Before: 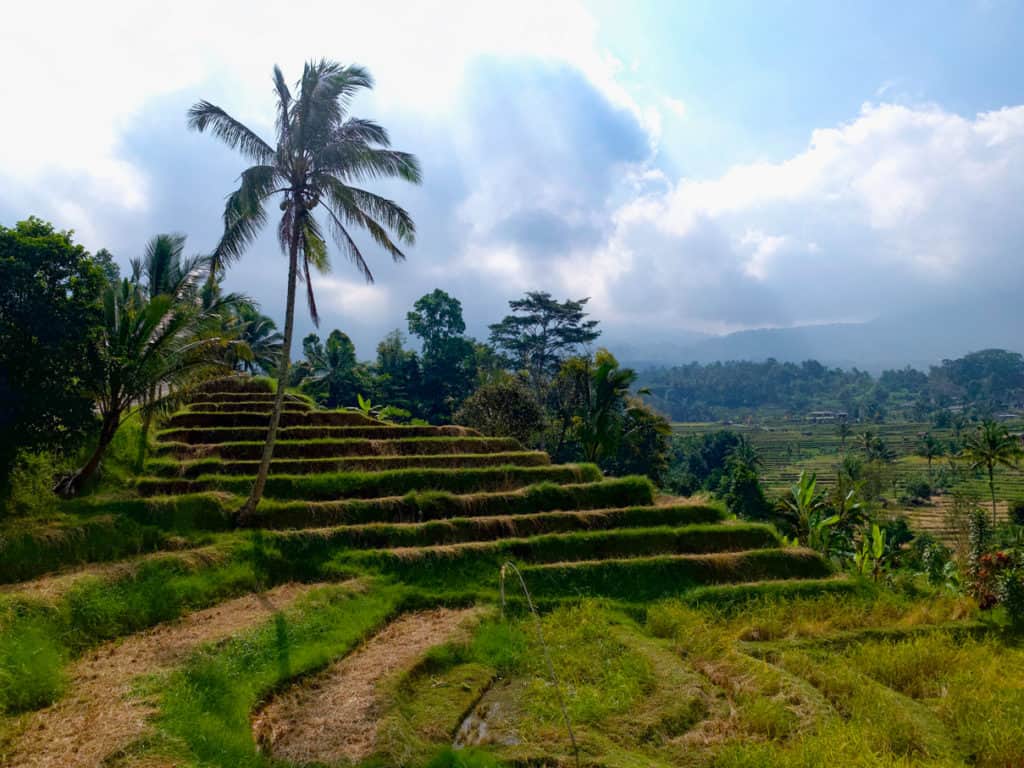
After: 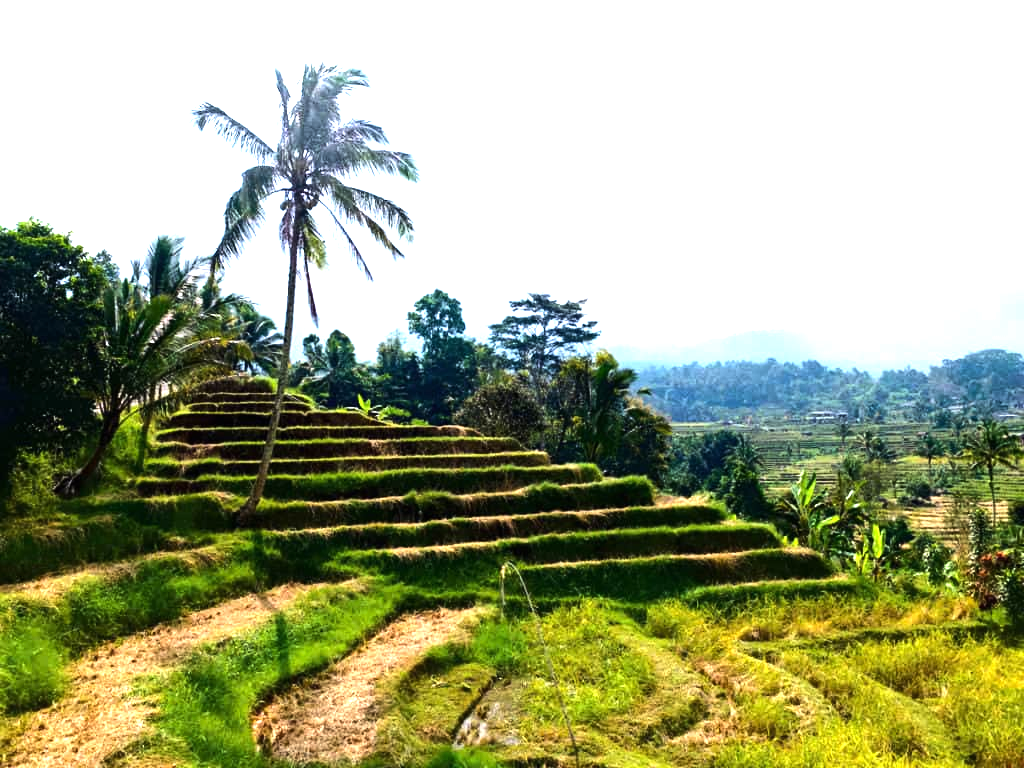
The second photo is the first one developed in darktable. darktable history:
tone equalizer: -8 EV -1.08 EV, -7 EV -0.98 EV, -6 EV -0.848 EV, -5 EV -0.597 EV, -3 EV 0.573 EV, -2 EV 0.852 EV, -1 EV 0.989 EV, +0 EV 1.06 EV, edges refinement/feathering 500, mask exposure compensation -1.57 EV, preserve details no
exposure: black level correction 0, exposure 1.2 EV, compensate highlight preservation false
